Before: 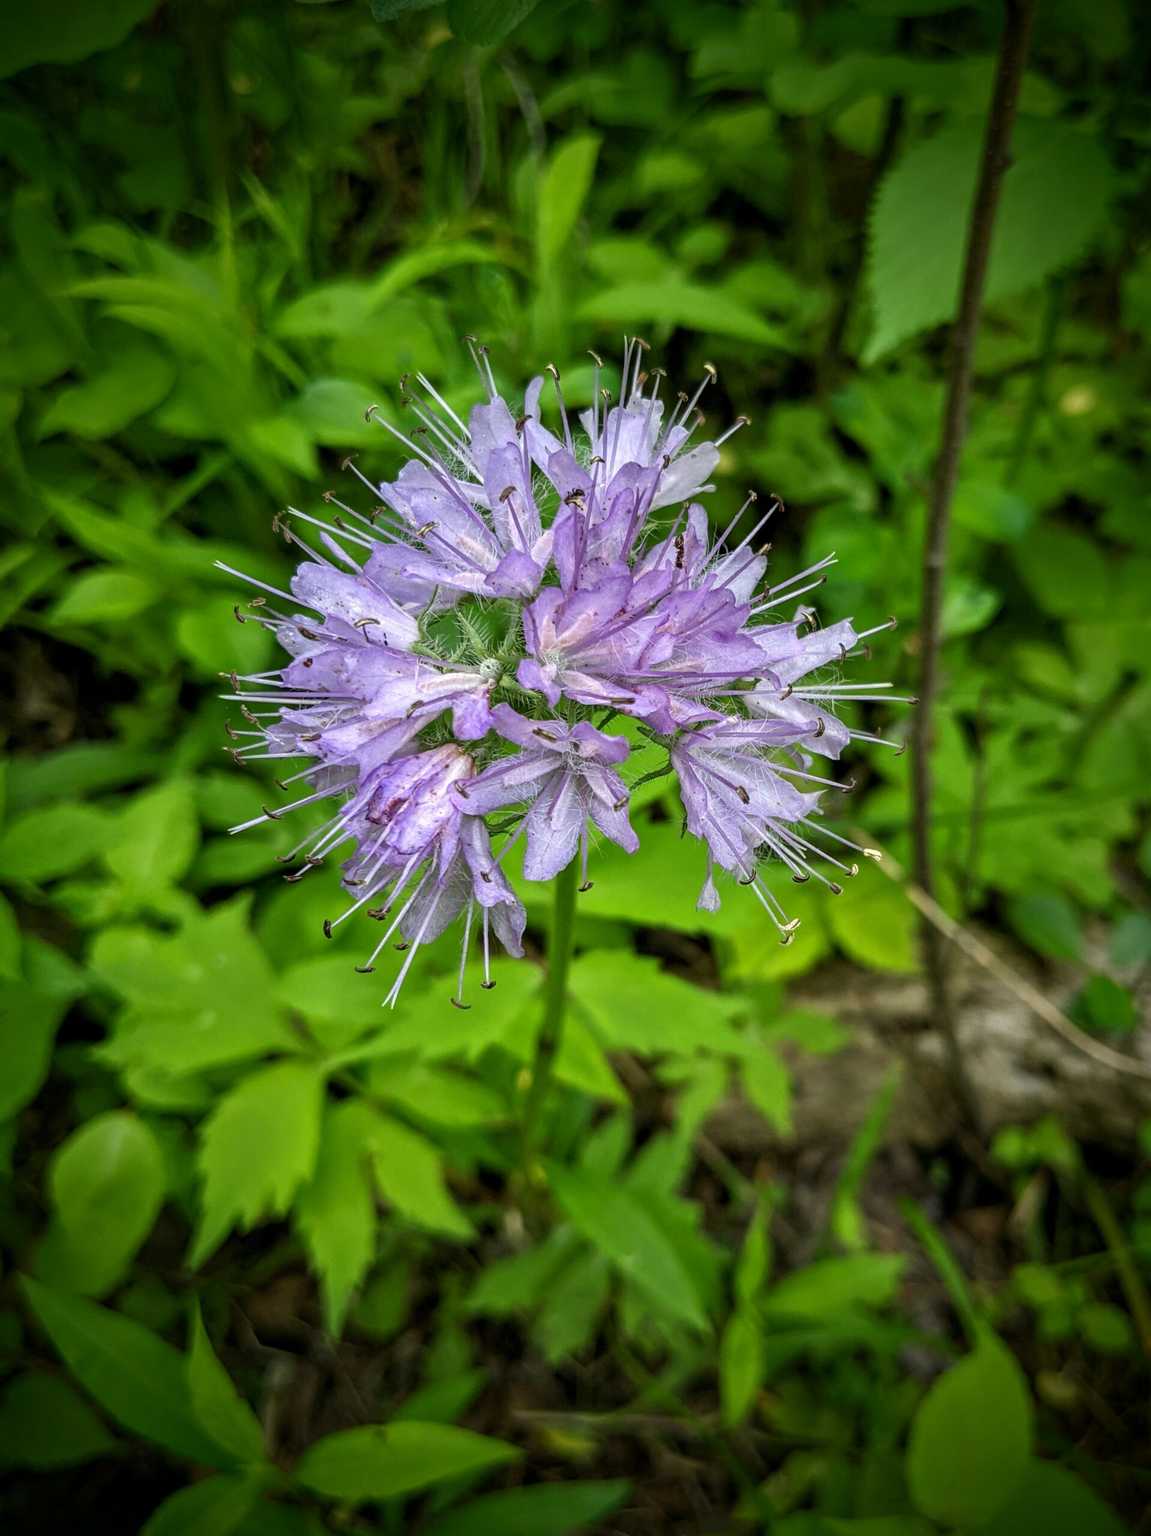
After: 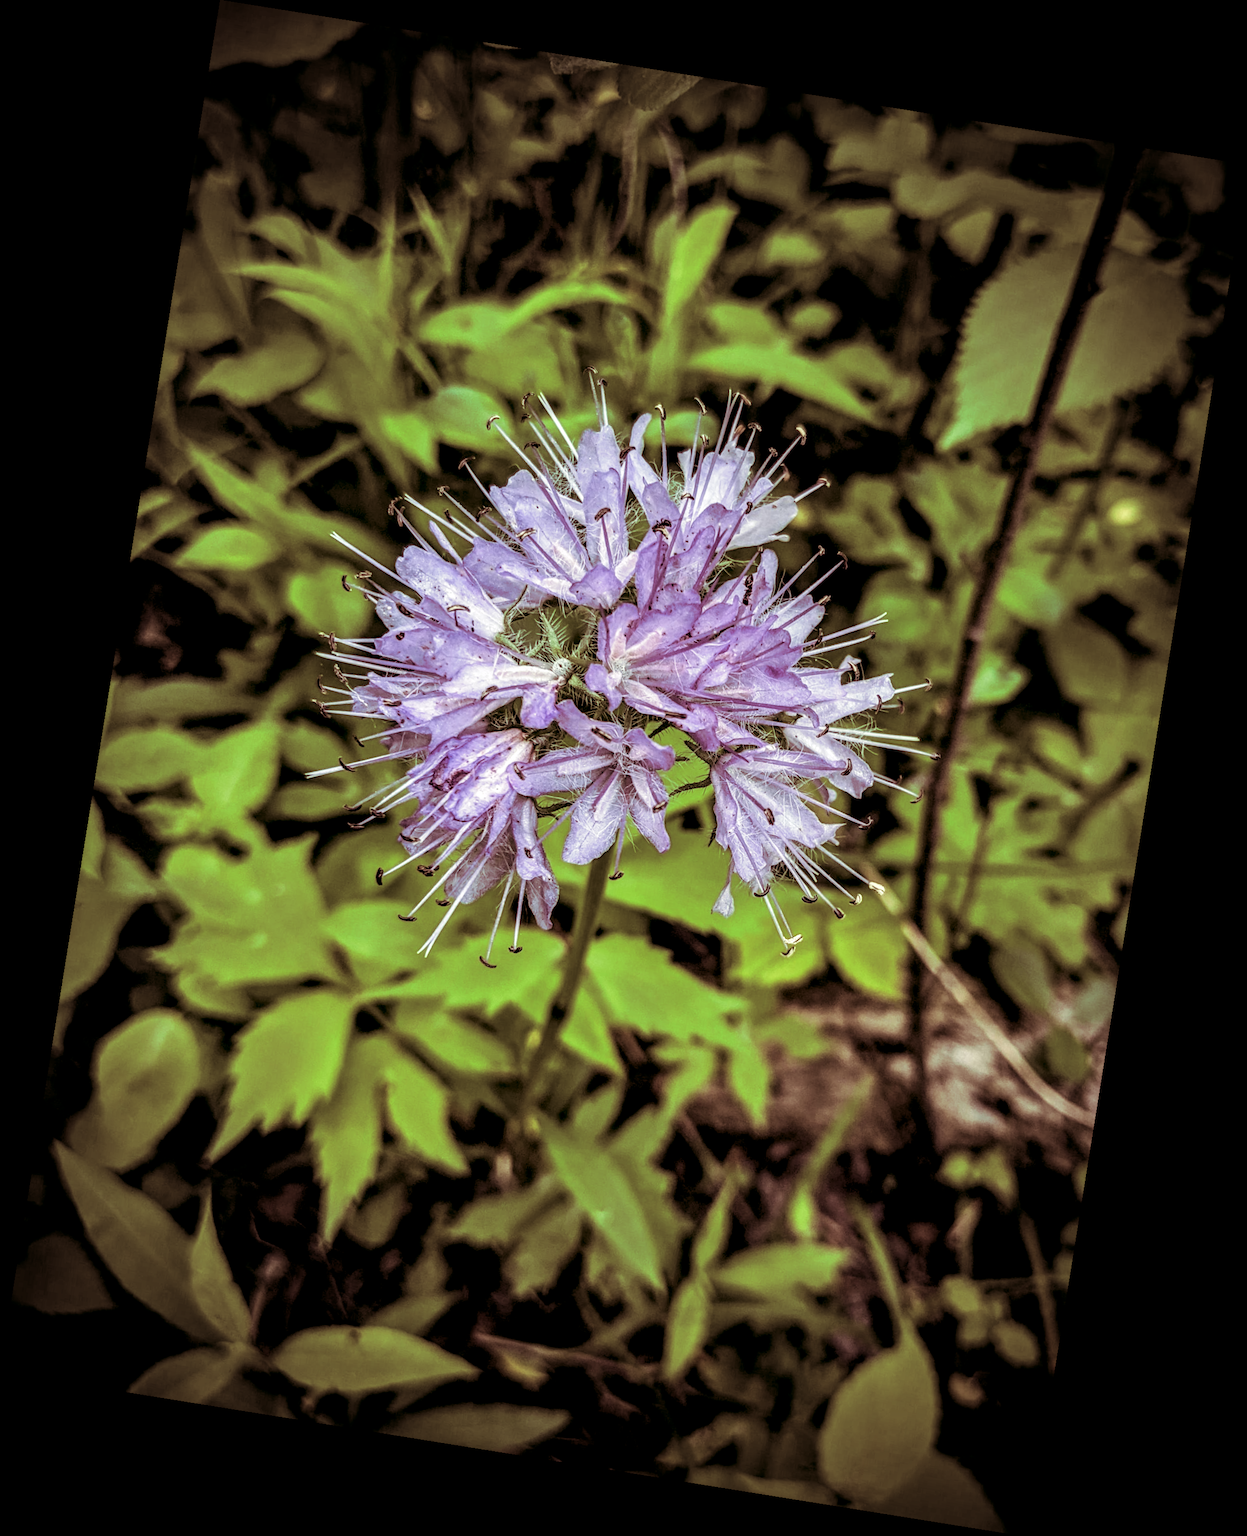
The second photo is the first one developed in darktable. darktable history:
local contrast: highlights 0%, shadows 0%, detail 182%
rotate and perspective: rotation 9.12°, automatic cropping off
filmic rgb: black relative exposure -7.32 EV, white relative exposure 5.09 EV, hardness 3.2
split-toning: on, module defaults
